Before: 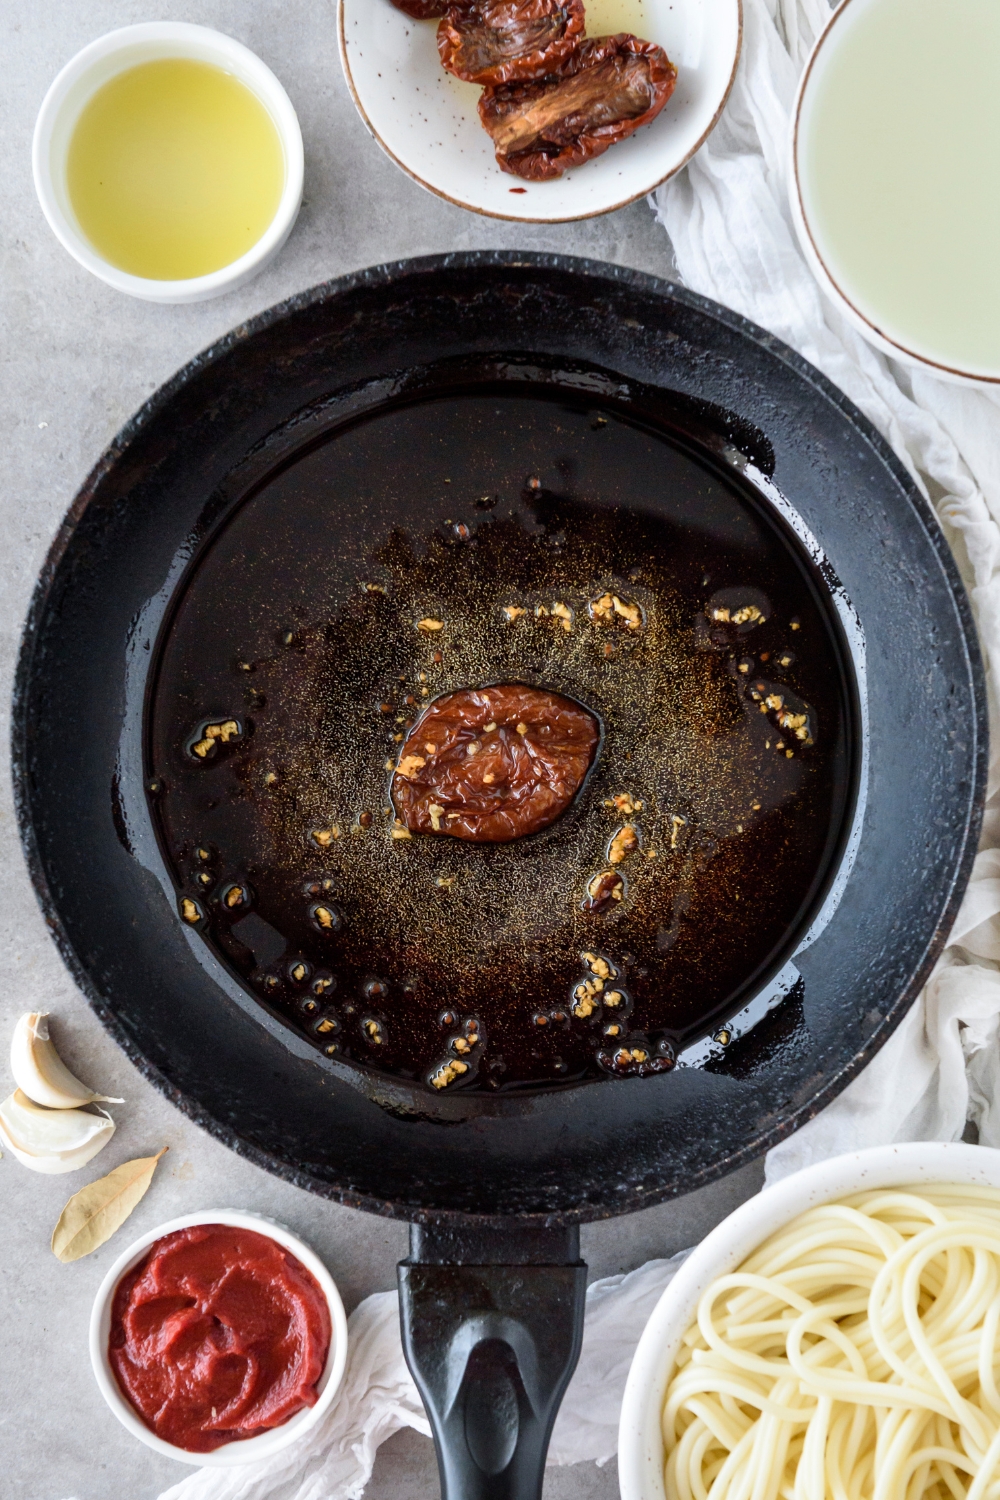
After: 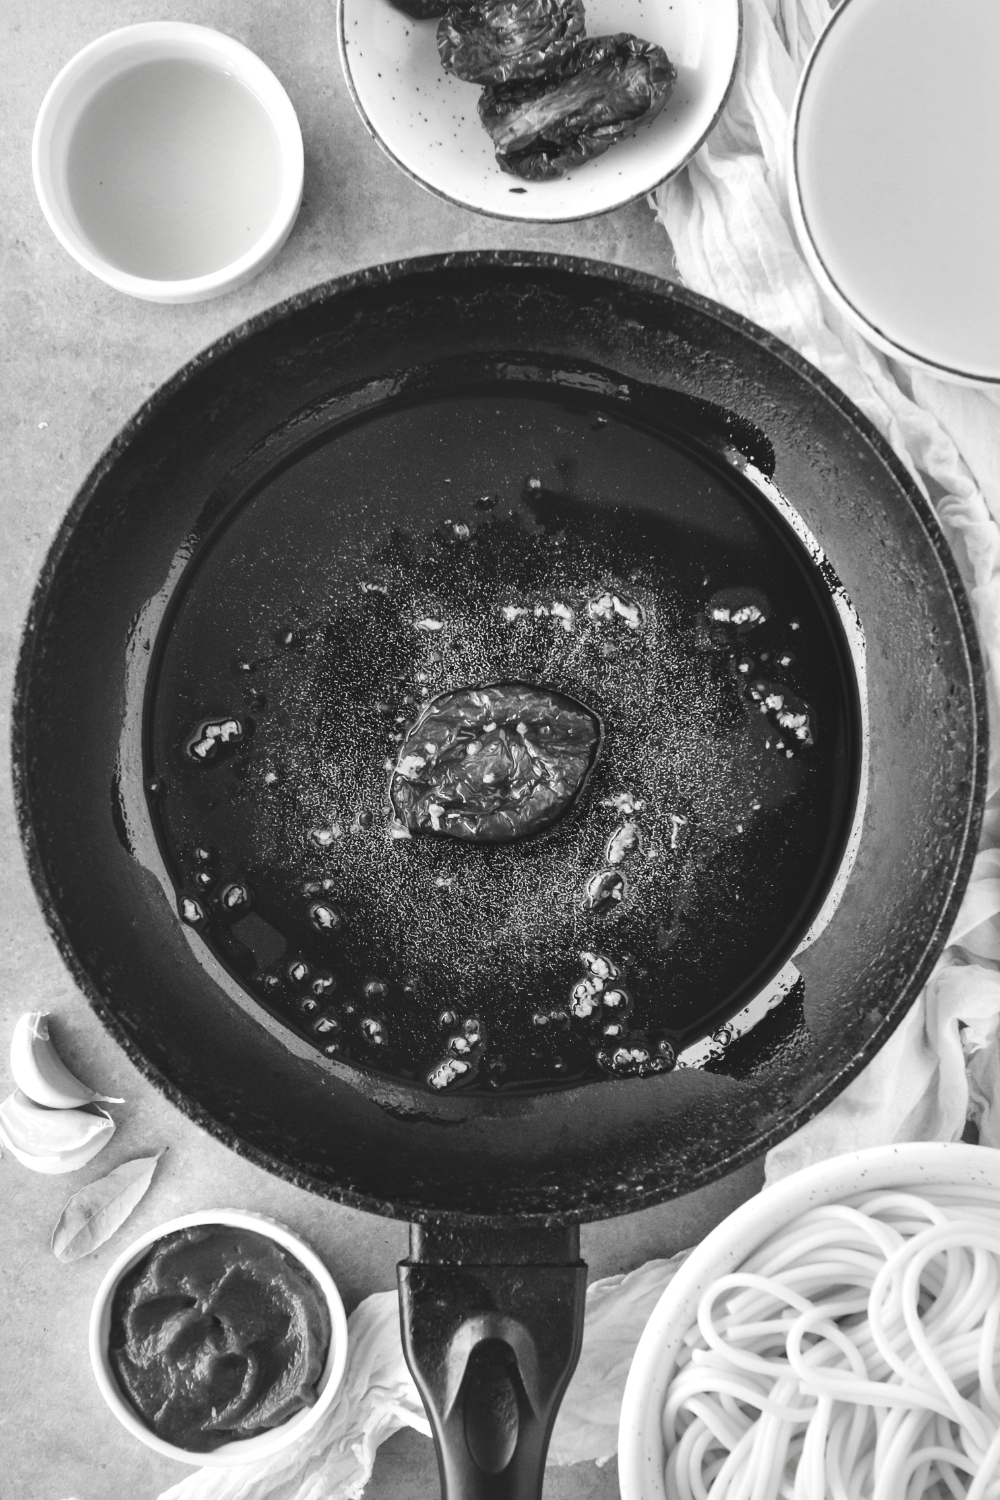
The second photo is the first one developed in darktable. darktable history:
contrast brightness saturation: saturation -0.99
exposure: black level correction -0.026, exposure -0.121 EV, compensate highlight preservation false
local contrast: mode bilateral grid, contrast 69, coarseness 76, detail 180%, midtone range 0.2
